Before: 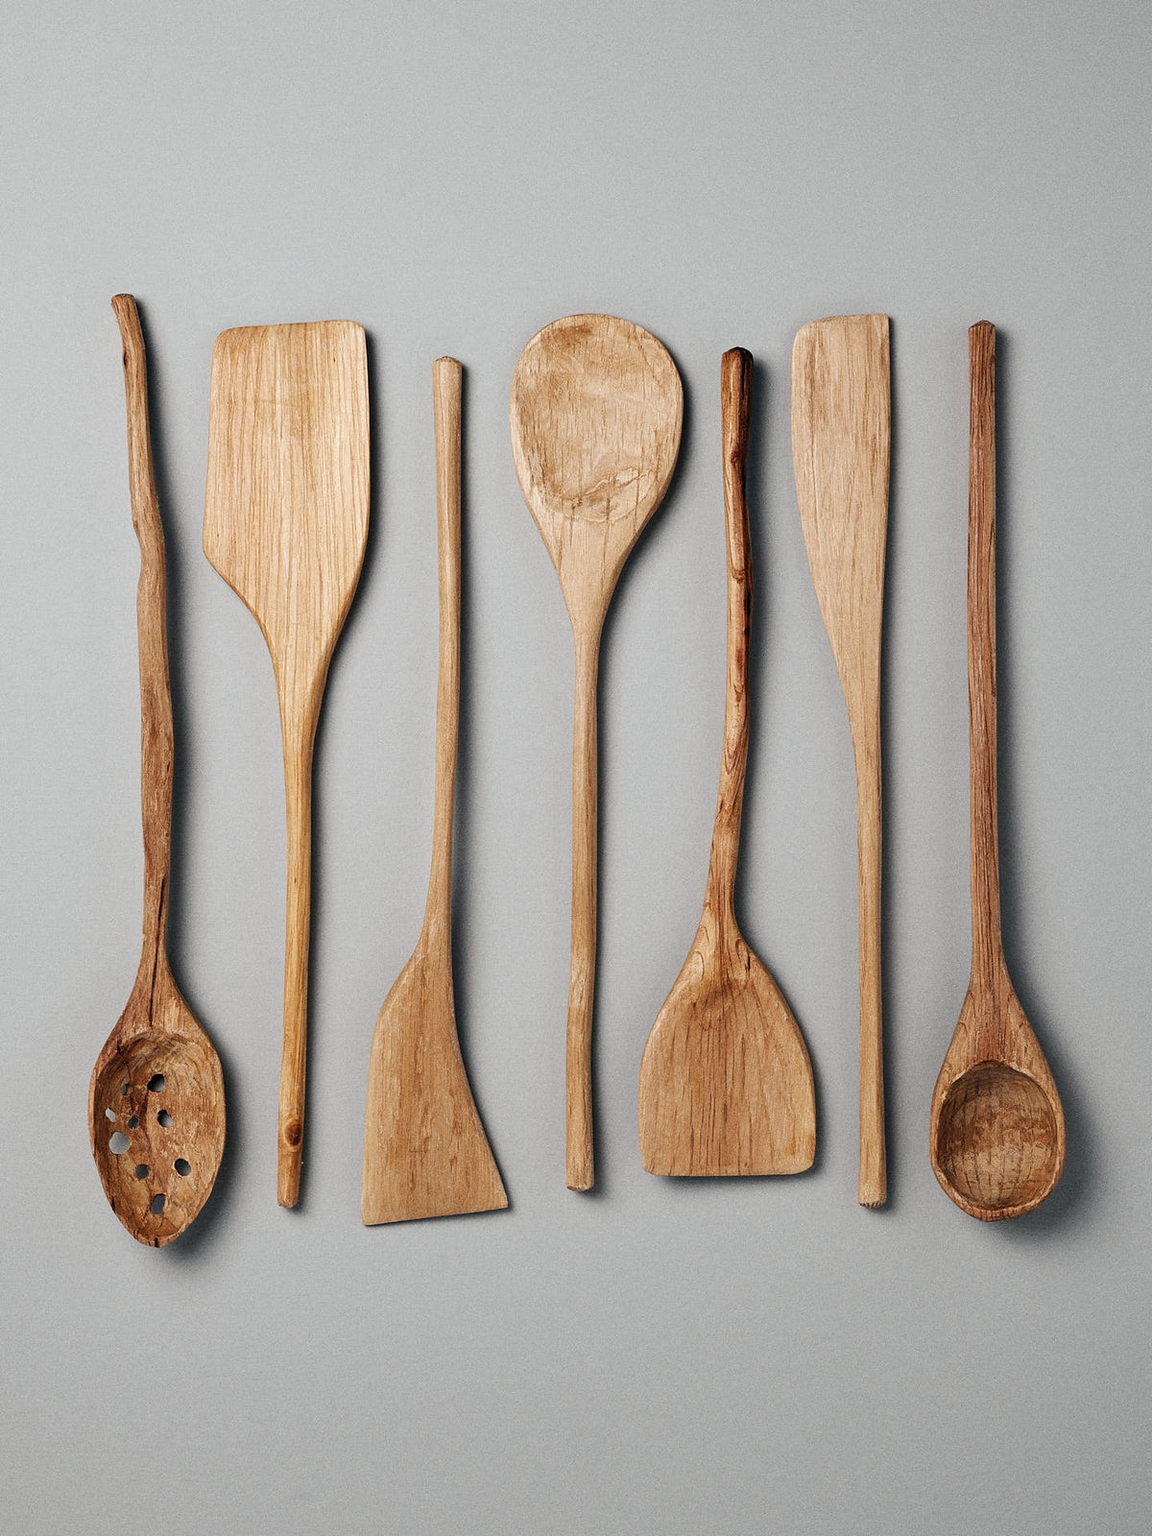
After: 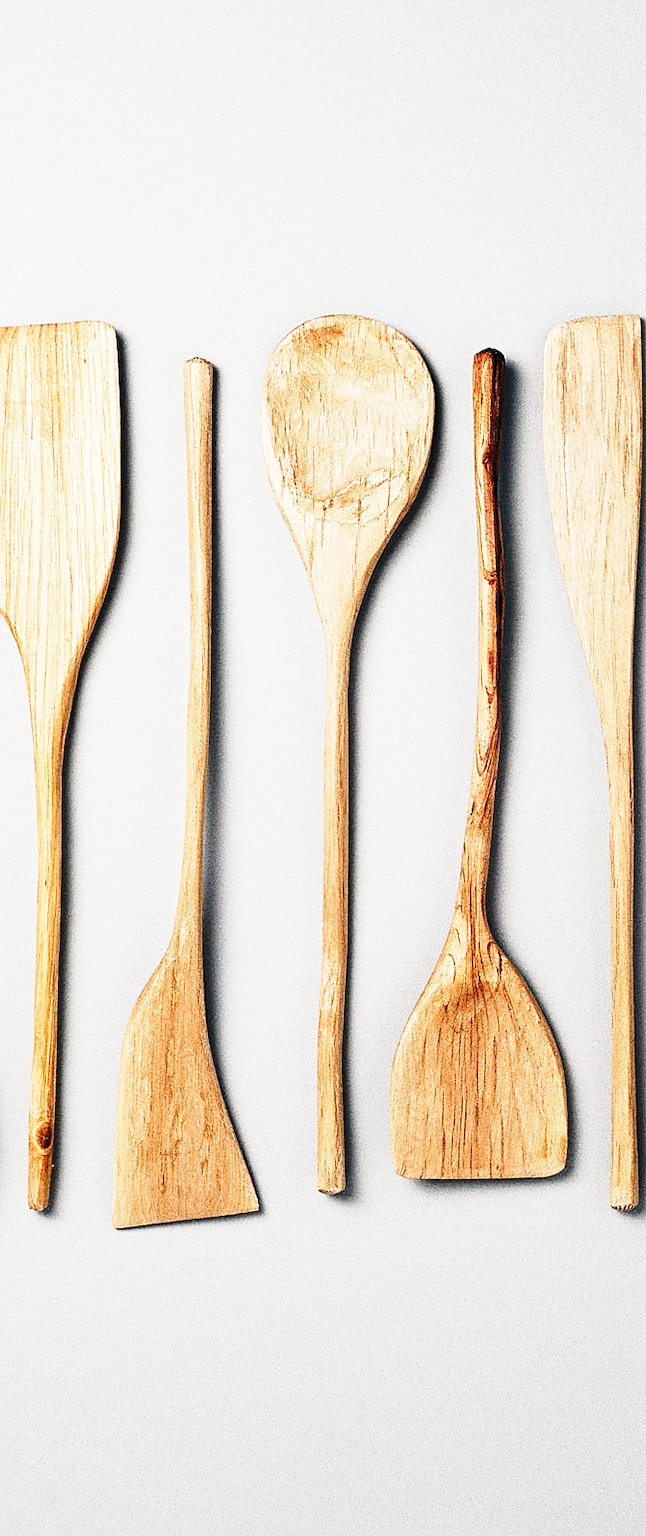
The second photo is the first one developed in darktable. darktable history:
crop: left 21.674%, right 22.086%
base curve: curves: ch0 [(0, 0) (0.026, 0.03) (0.109, 0.232) (0.351, 0.748) (0.669, 0.968) (1, 1)], preserve colors none
sharpen: on, module defaults
